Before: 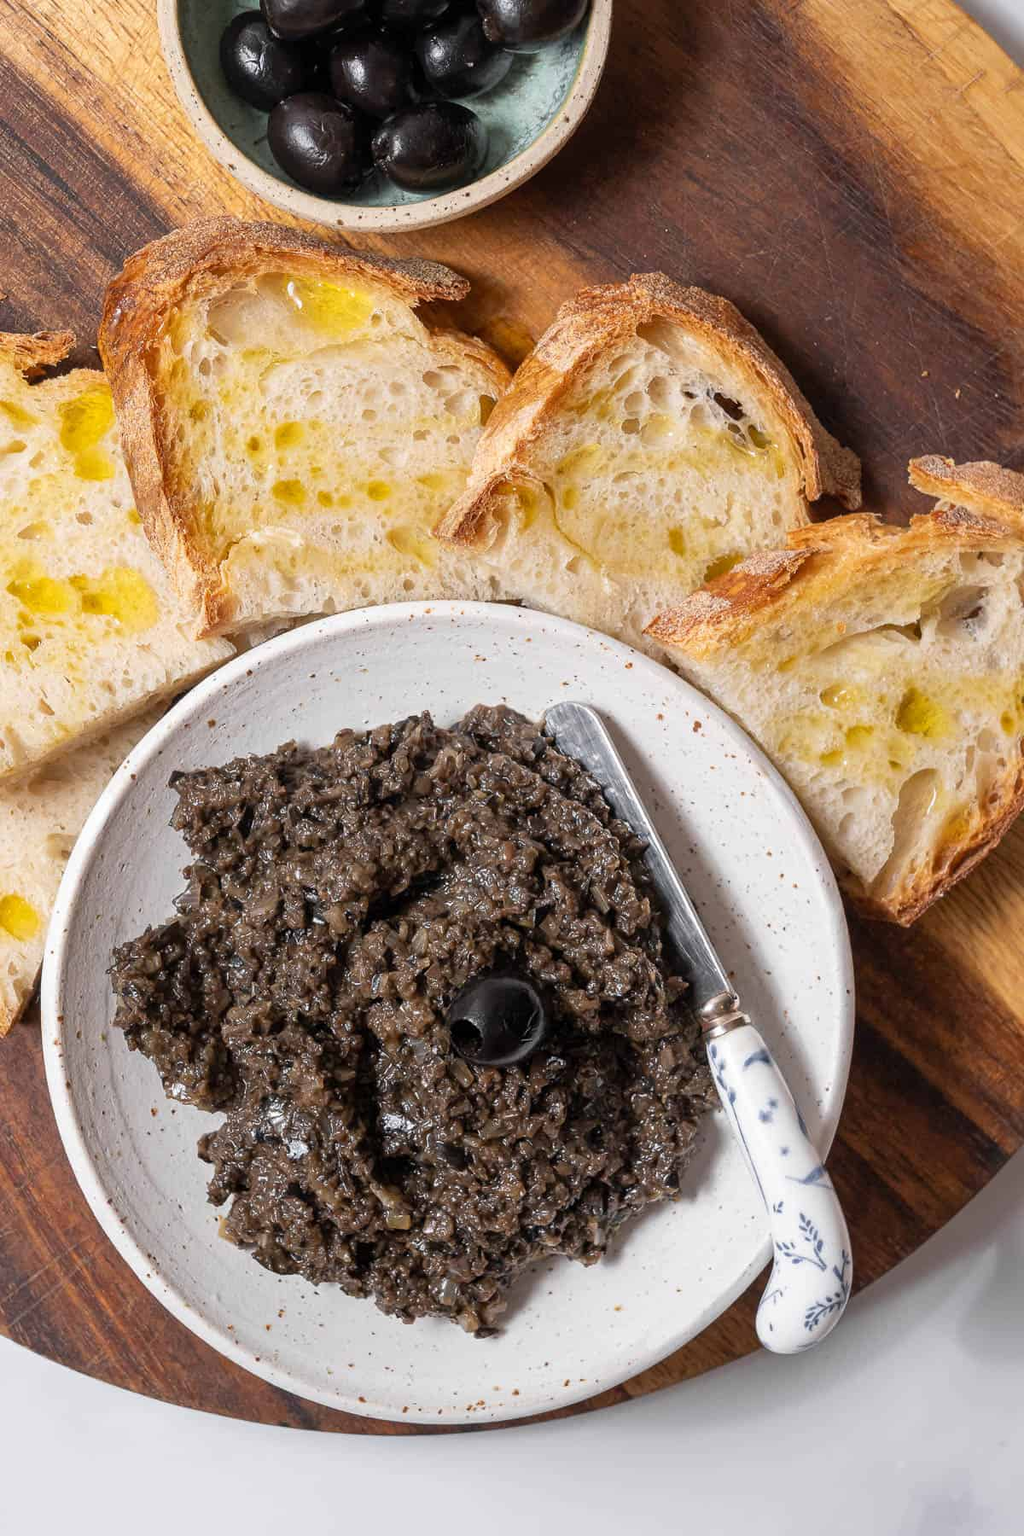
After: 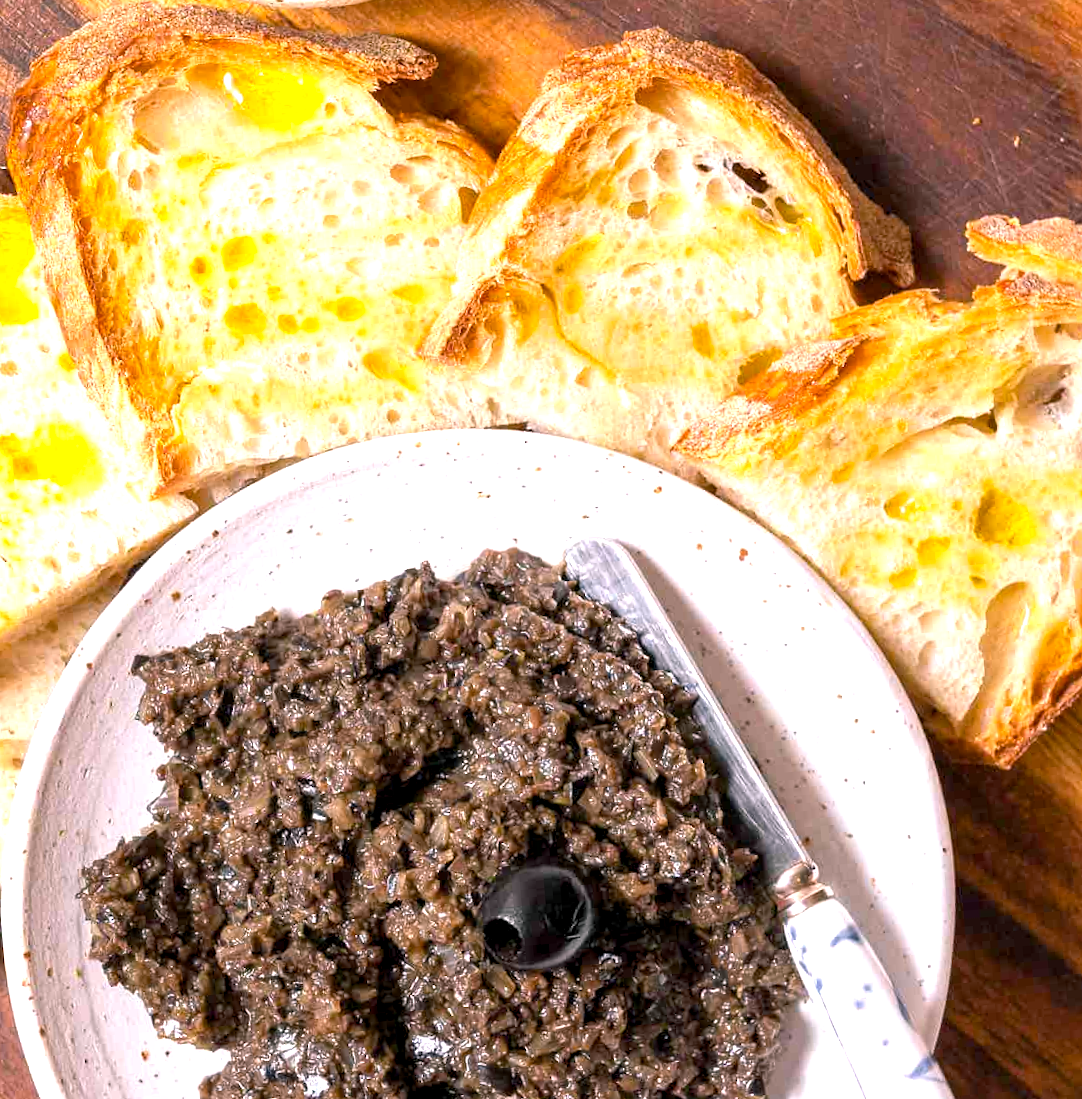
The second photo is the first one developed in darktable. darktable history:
crop: left 5.596%, top 10.314%, right 3.534%, bottom 19.395%
exposure: exposure 1 EV, compensate highlight preservation false
rotate and perspective: rotation -4.57°, crop left 0.054, crop right 0.944, crop top 0.087, crop bottom 0.914
color balance rgb: shadows lift › chroma 2%, shadows lift › hue 217.2°, power › chroma 0.25%, power › hue 60°, highlights gain › chroma 1.5%, highlights gain › hue 309.6°, global offset › luminance -0.5%, perceptual saturation grading › global saturation 15%, global vibrance 20%
